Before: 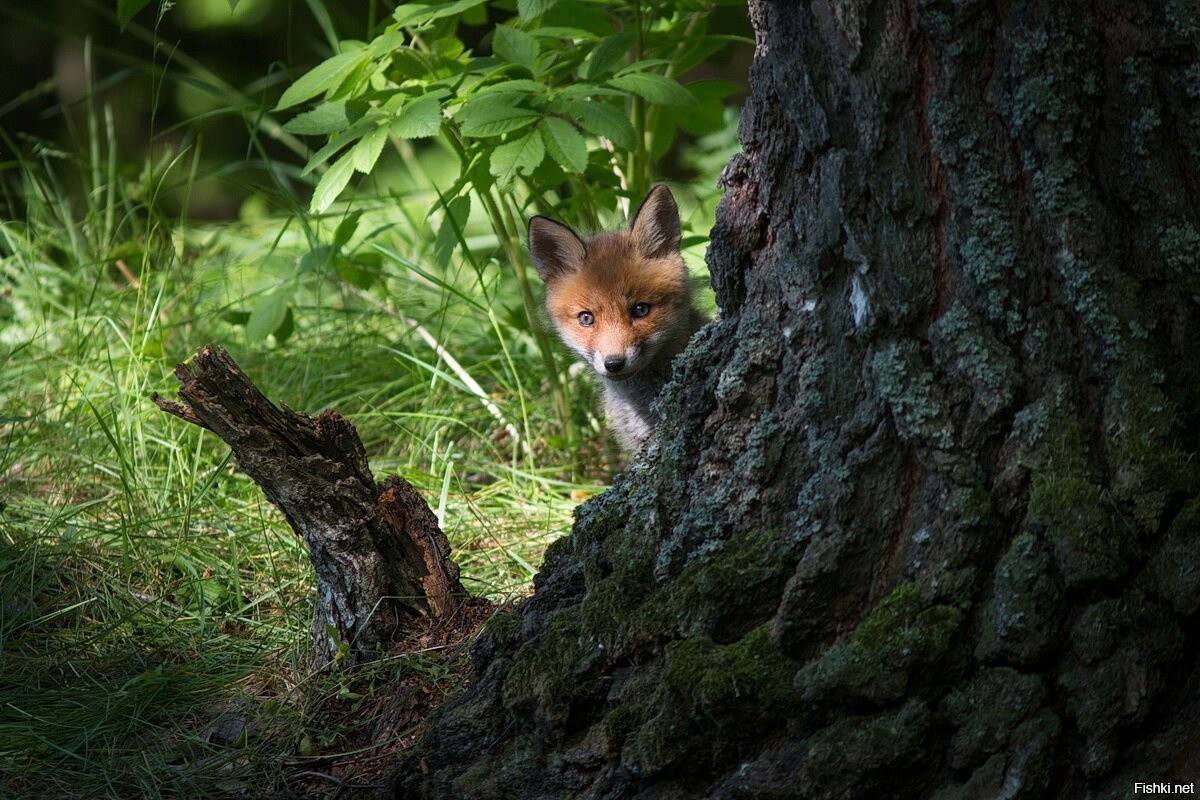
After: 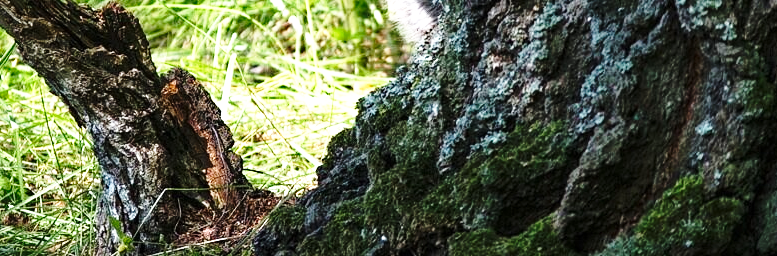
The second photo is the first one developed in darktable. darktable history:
exposure: exposure 0.778 EV, compensate exposure bias true, compensate highlight preservation false
crop: left 18.11%, top 51.094%, right 17.097%, bottom 16.812%
base curve: curves: ch0 [(0, 0) (0.028, 0.03) (0.121, 0.232) (0.46, 0.748) (0.859, 0.968) (1, 1)], preserve colors none
tone equalizer: -8 EV -0.396 EV, -7 EV -0.377 EV, -6 EV -0.358 EV, -5 EV -0.212 EV, -3 EV 0.192 EV, -2 EV 0.346 EV, -1 EV 0.386 EV, +0 EV 0.429 EV, edges refinement/feathering 500, mask exposure compensation -1.57 EV, preserve details no
shadows and highlights: shadows 25.32, highlights -47.87, soften with gaussian
sharpen: radius 5.294, amount 0.314, threshold 25.987
